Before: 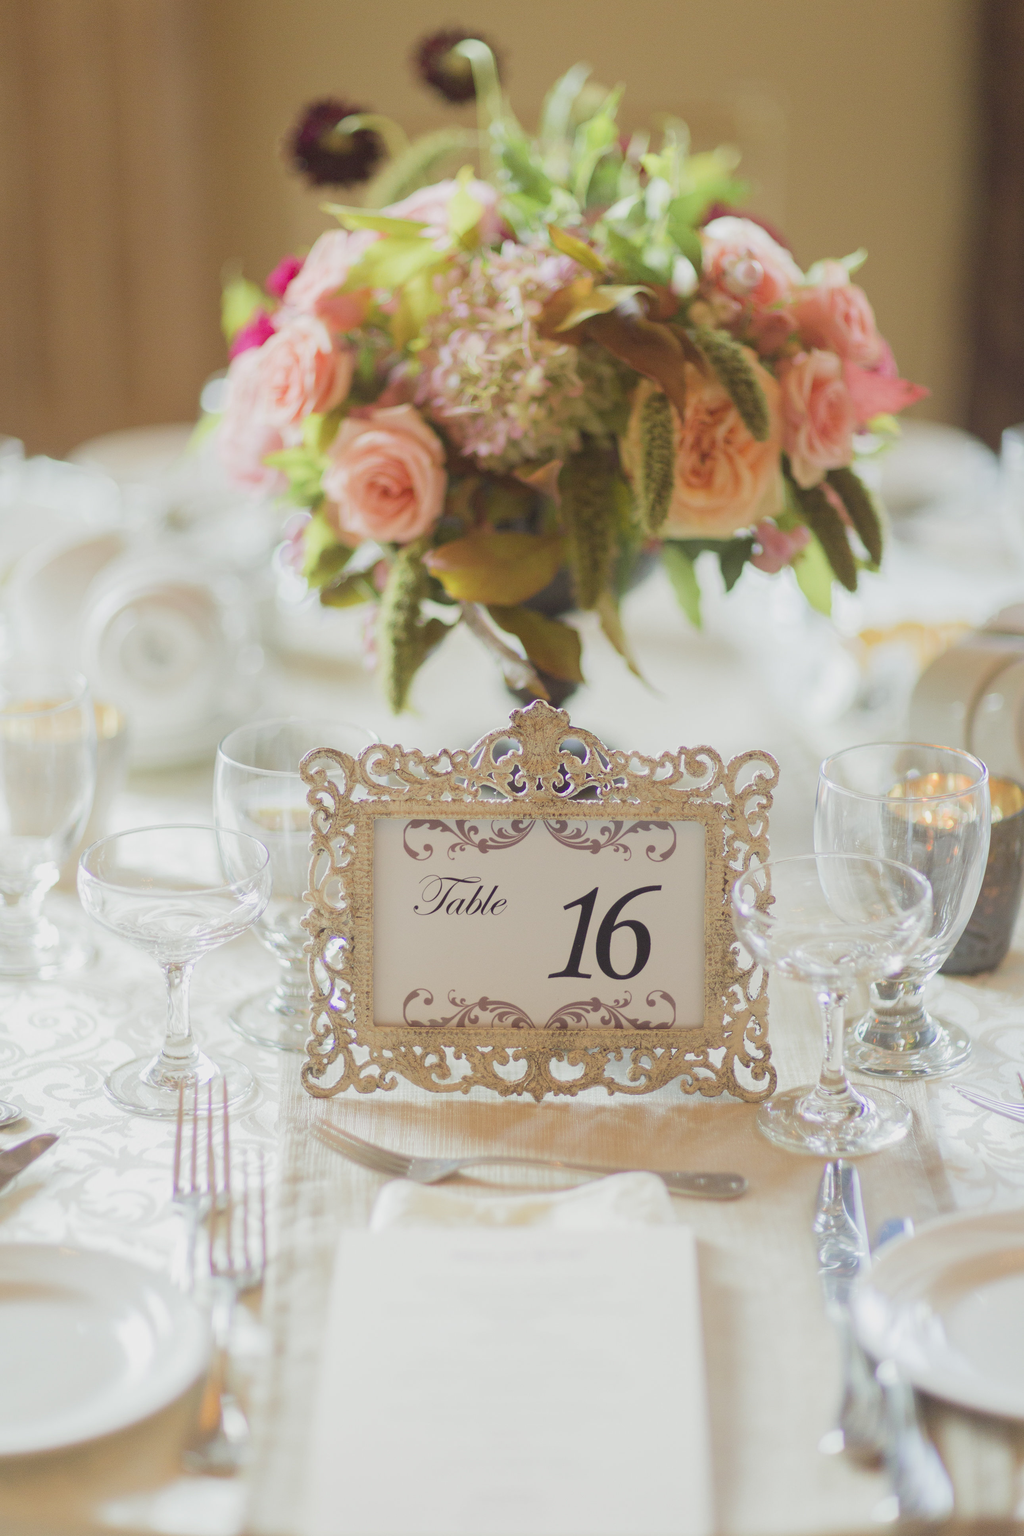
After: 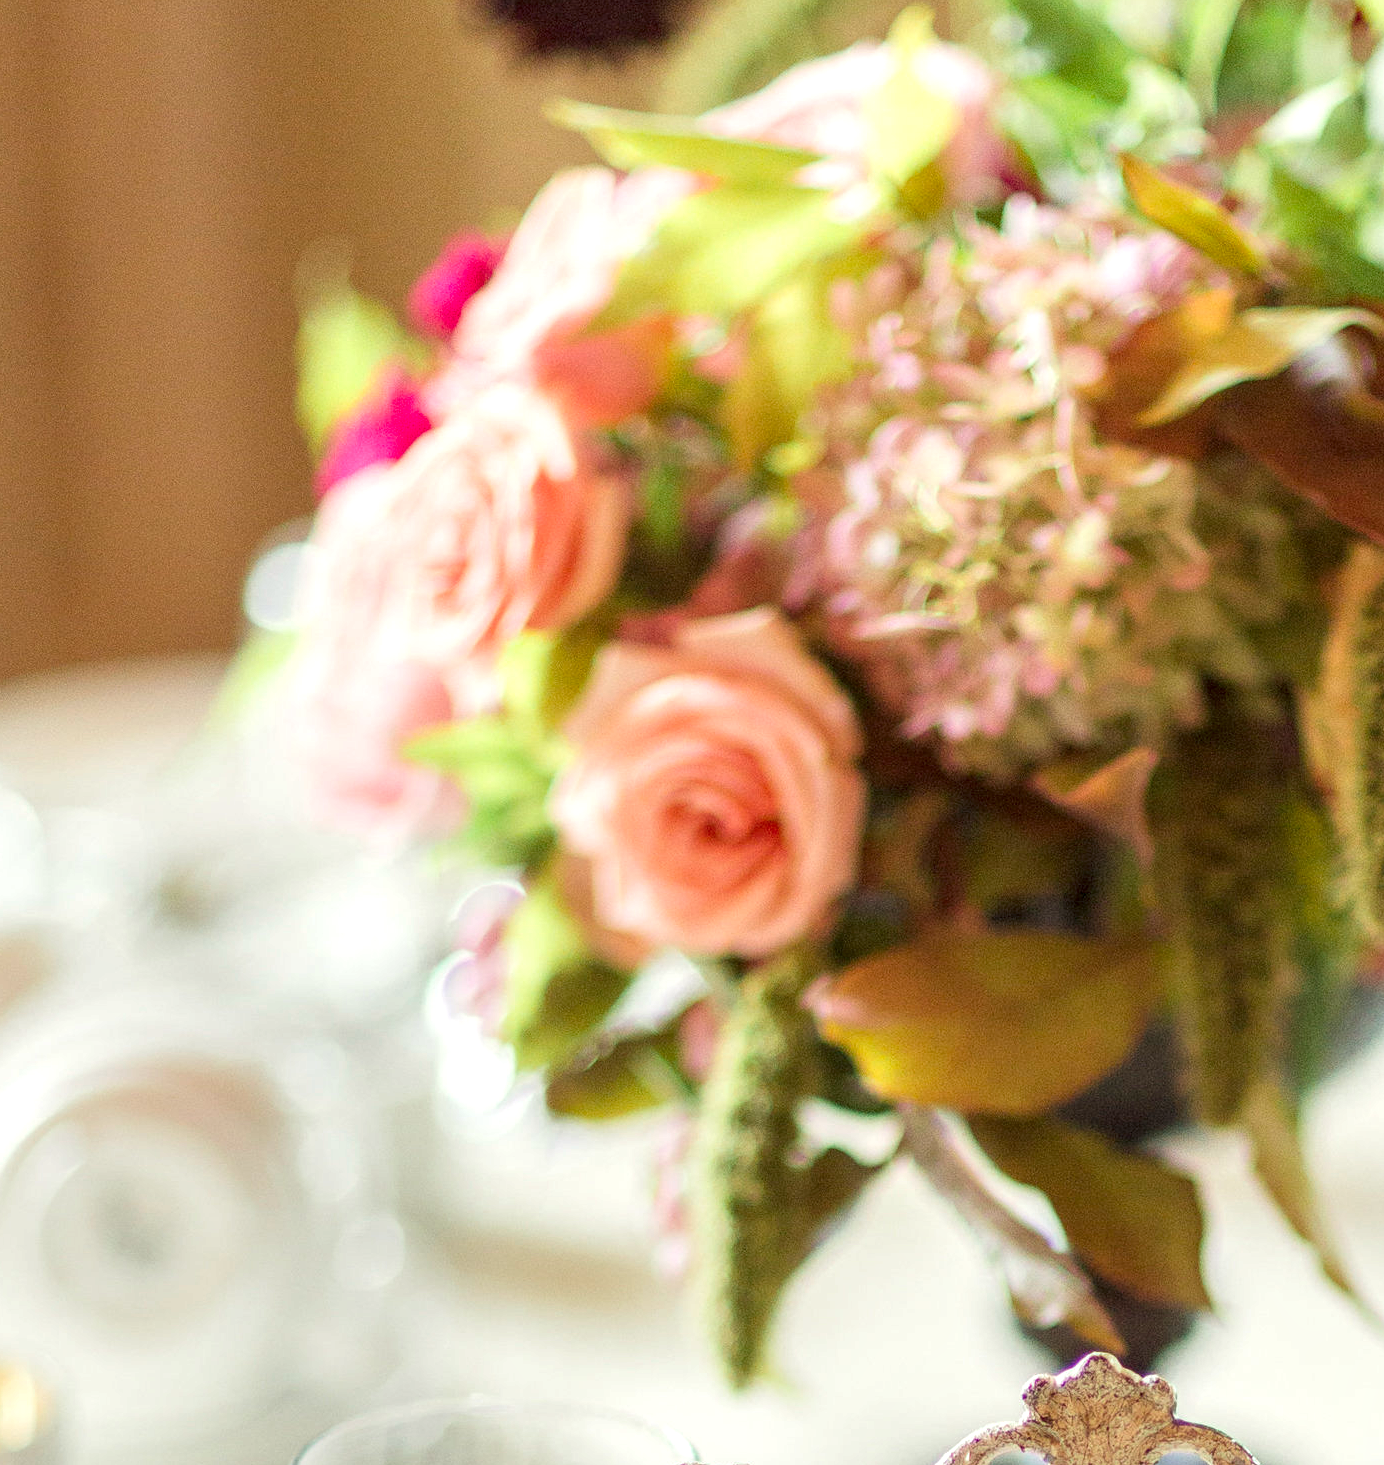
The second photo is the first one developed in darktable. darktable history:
contrast brightness saturation: saturation 0.1
local contrast: detail 160%
crop: left 10.121%, top 10.631%, right 36.218%, bottom 51.526%
color correction: highlights b* 3
exposure: exposure 0.3 EV, compensate highlight preservation false
